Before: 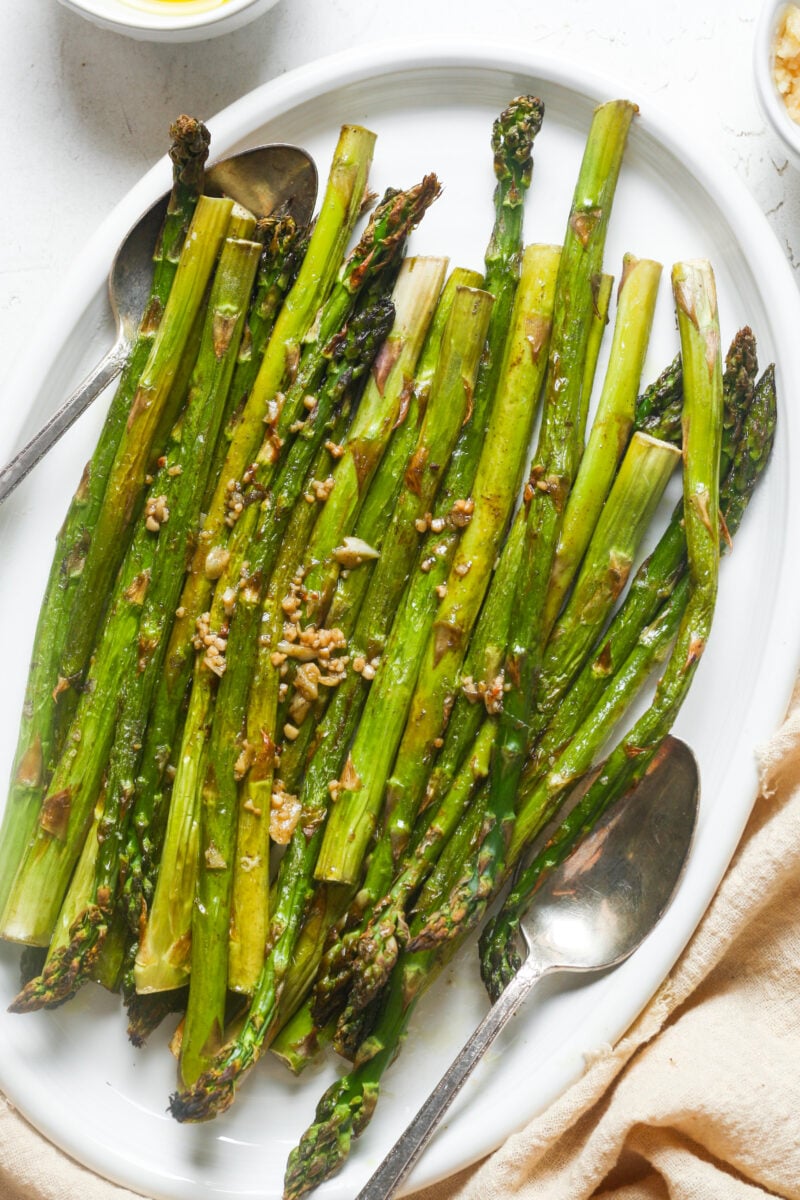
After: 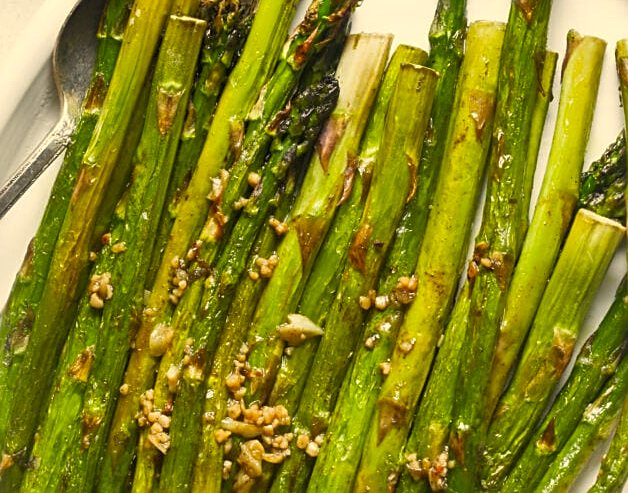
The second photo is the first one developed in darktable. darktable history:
shadows and highlights: radius 107.77, shadows 45.08, highlights -67.37, low approximation 0.01, soften with gaussian
crop: left 7.034%, top 18.631%, right 14.4%, bottom 40.234%
color correction: highlights a* 2.57, highlights b* 22.77
sharpen: on, module defaults
